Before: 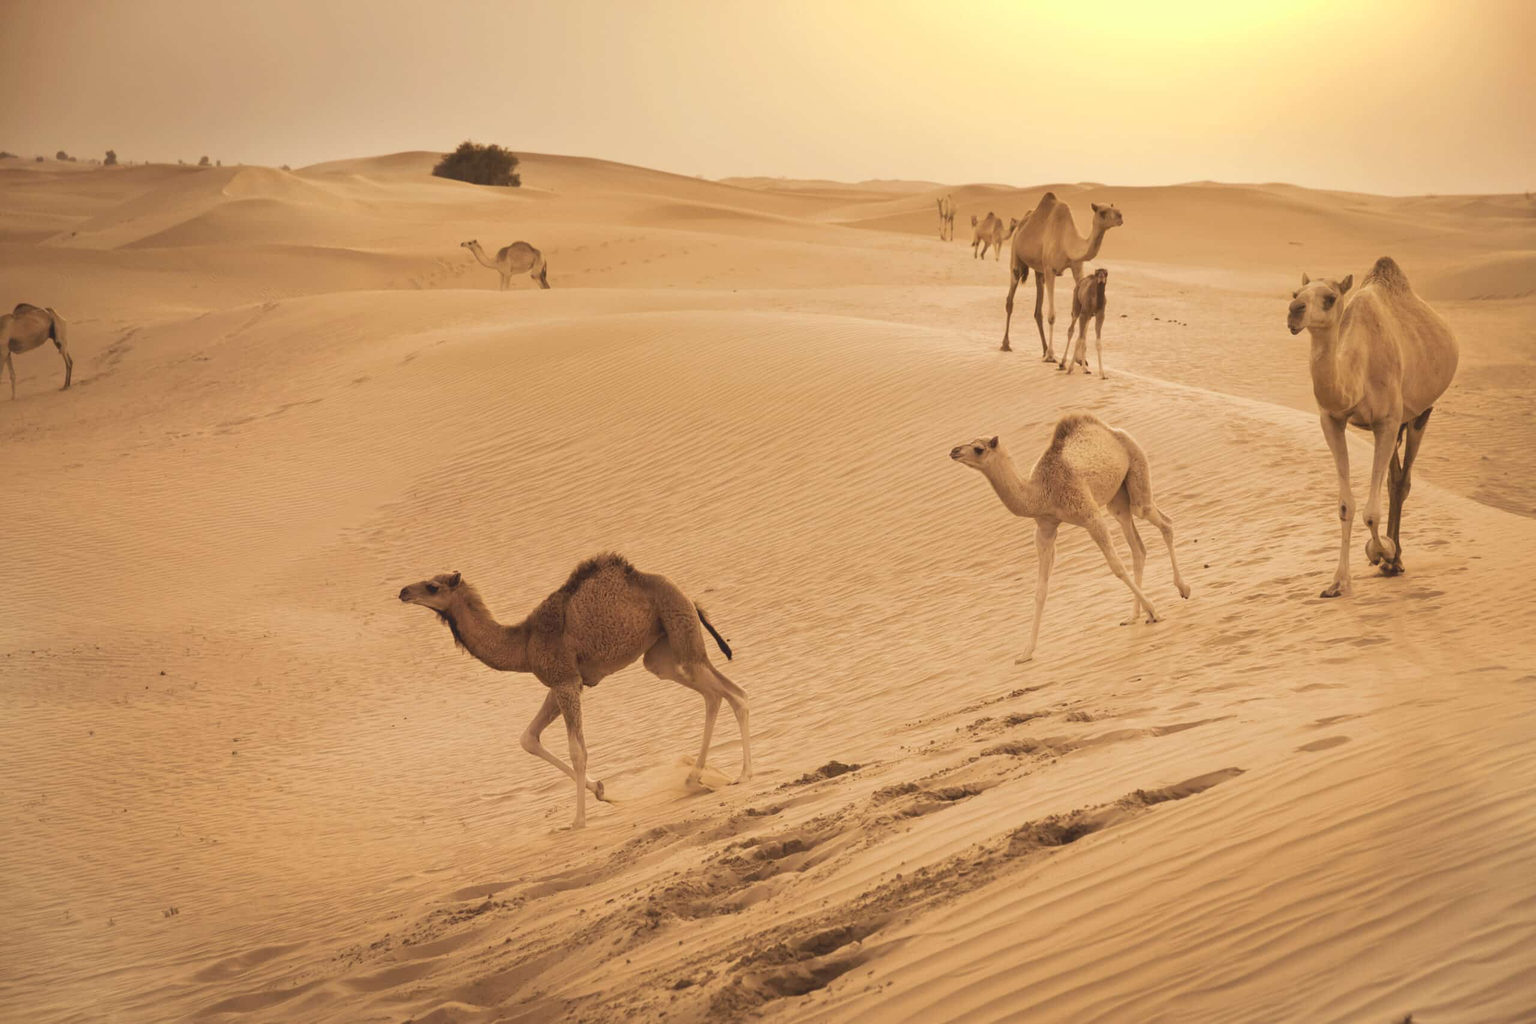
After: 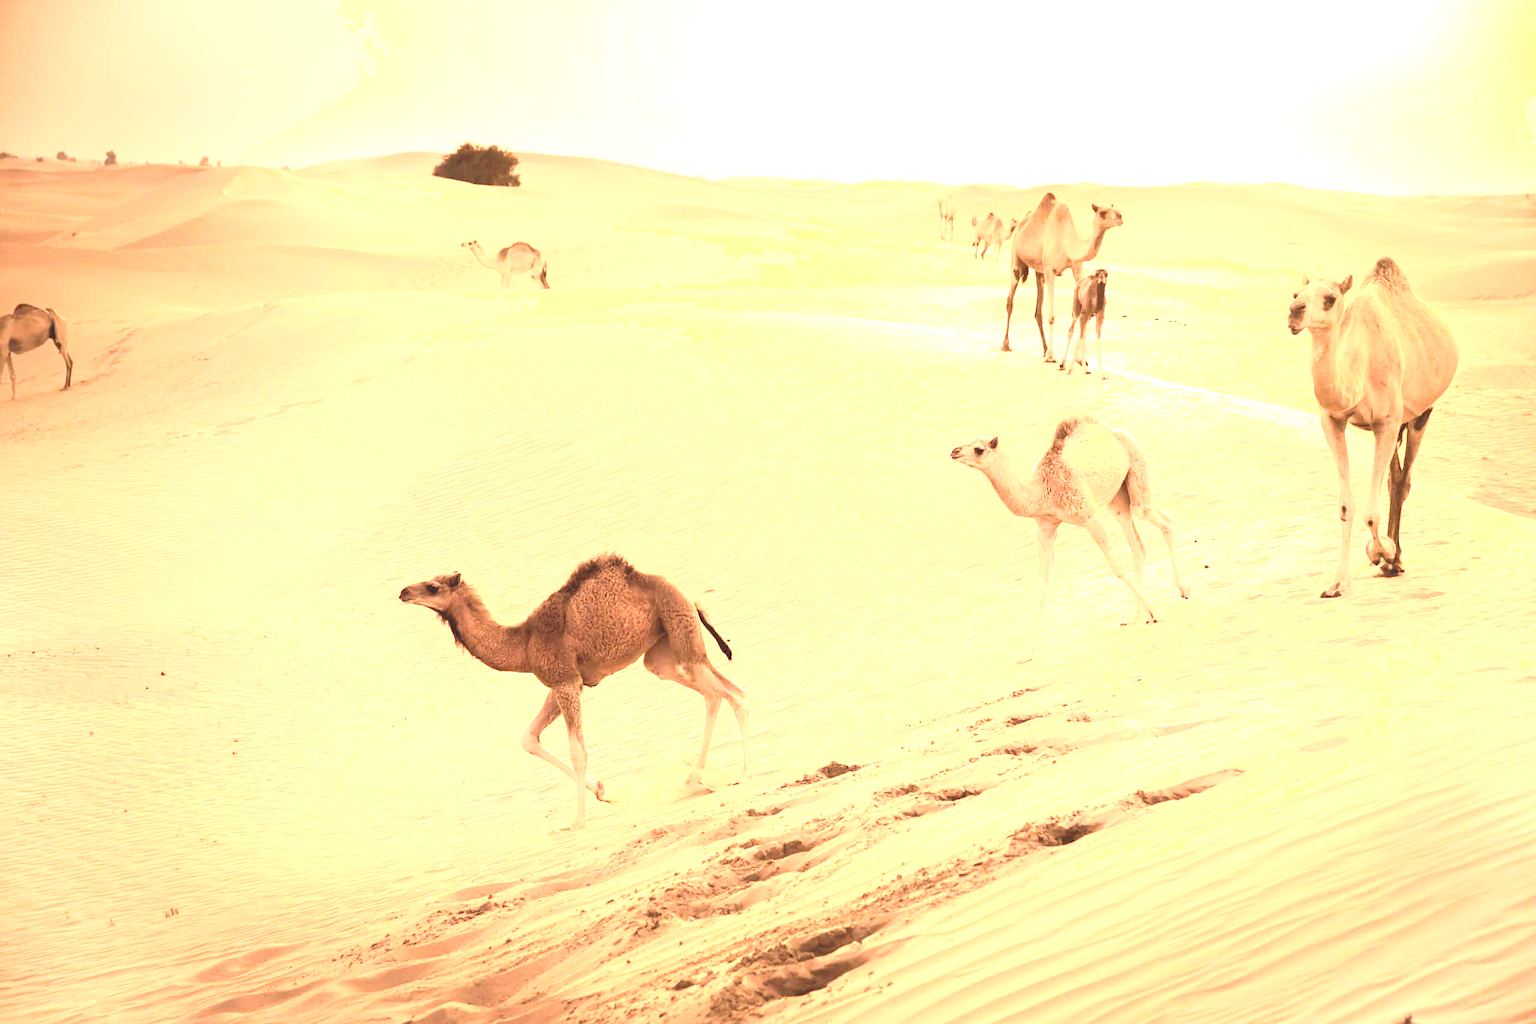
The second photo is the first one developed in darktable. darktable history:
levels: levels [0, 0.492, 0.984]
color zones: curves: ch0 [(0.27, 0.396) (0.563, 0.504) (0.75, 0.5) (0.787, 0.307)], mix -136.8%
exposure: exposure 1 EV, compensate highlight preservation false
sharpen: amount 0.213
shadows and highlights: shadows 1.54, highlights 41.94
